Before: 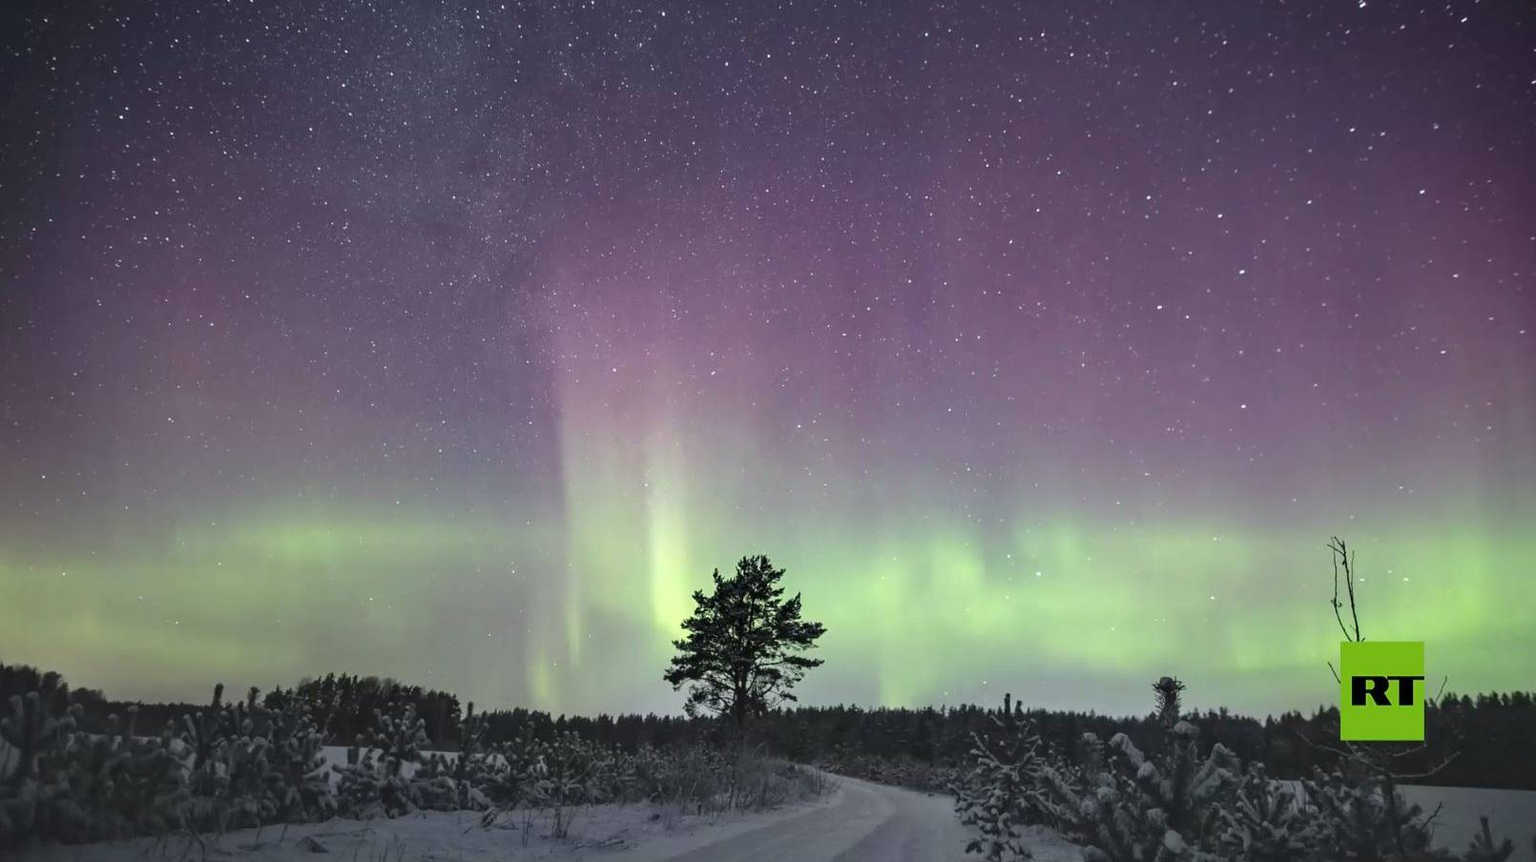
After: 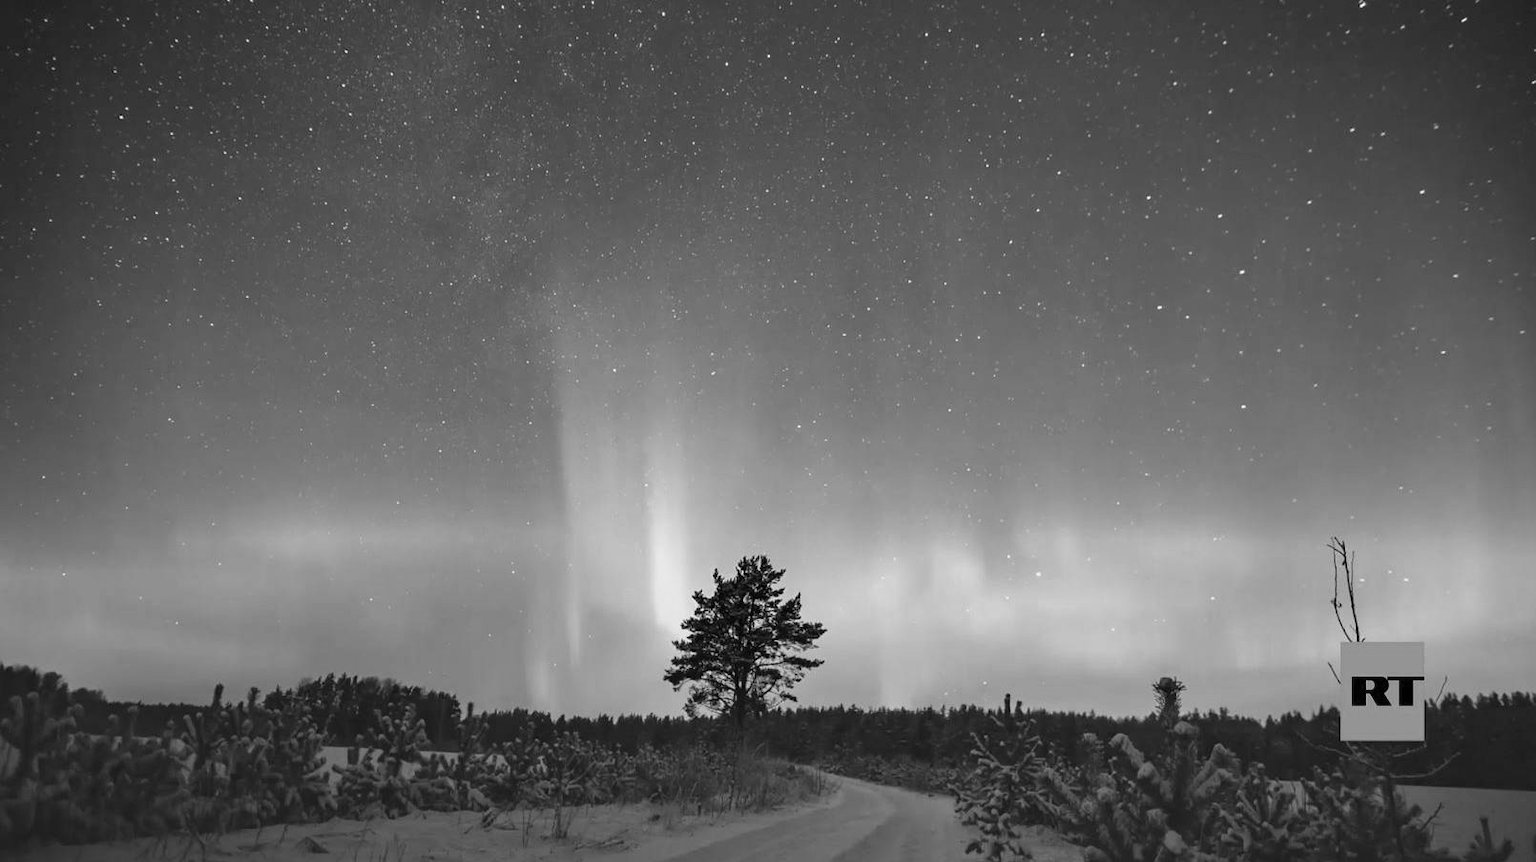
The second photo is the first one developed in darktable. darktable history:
color calibration: output gray [0.267, 0.423, 0.261, 0], illuminant custom, x 0.388, y 0.387, temperature 3821.16 K
